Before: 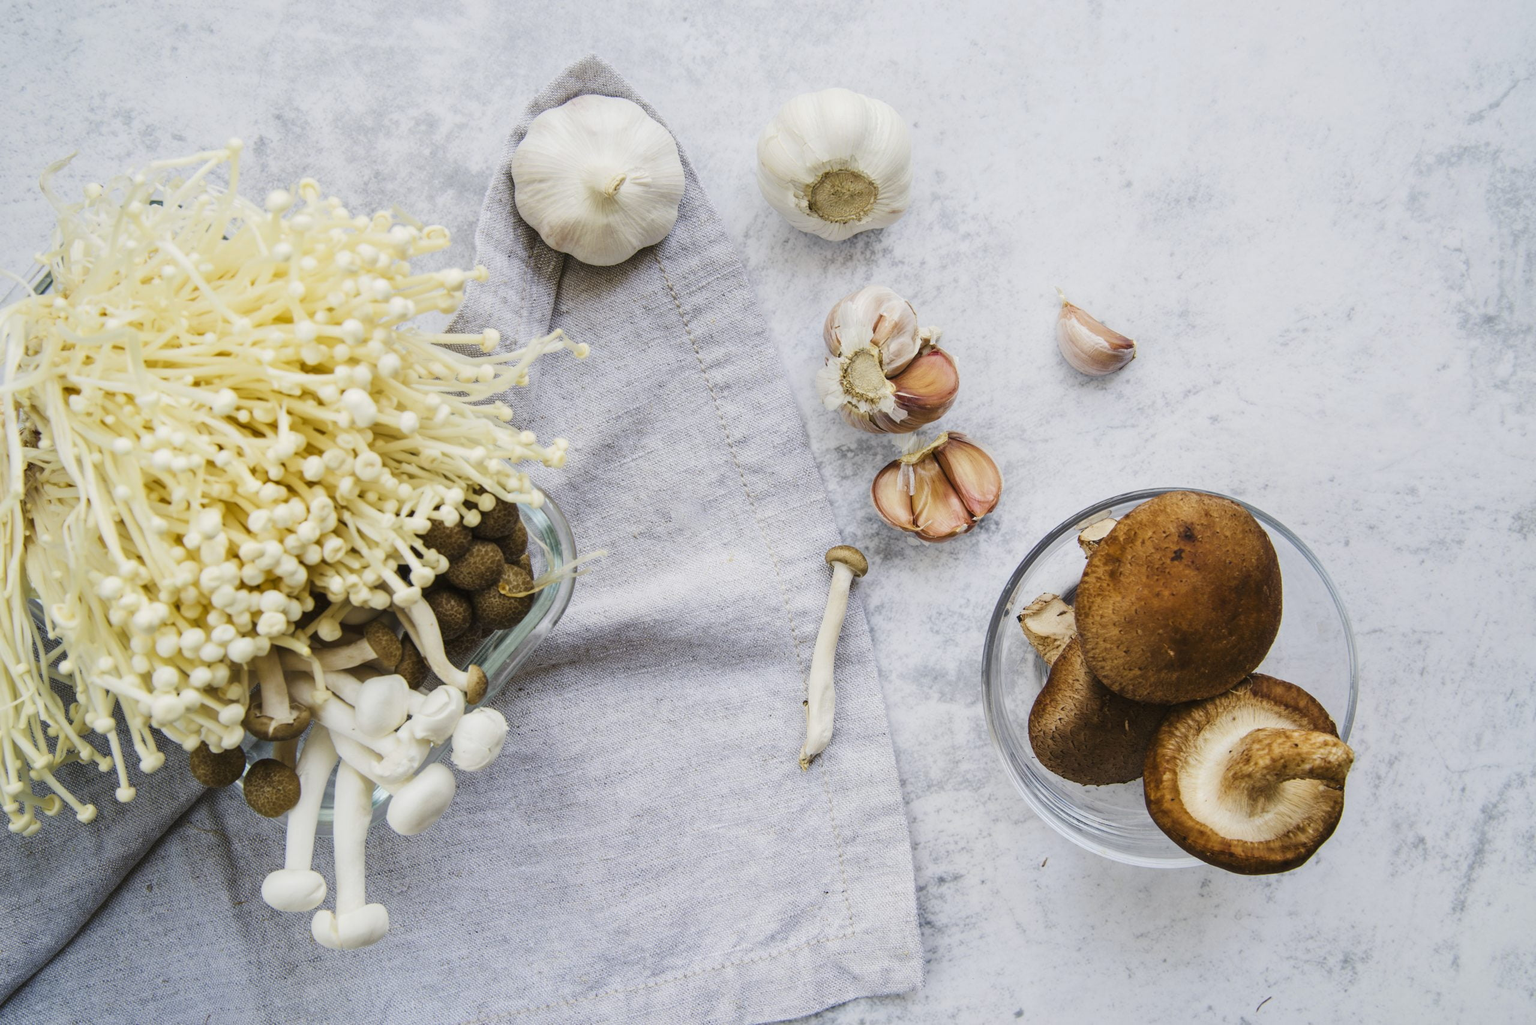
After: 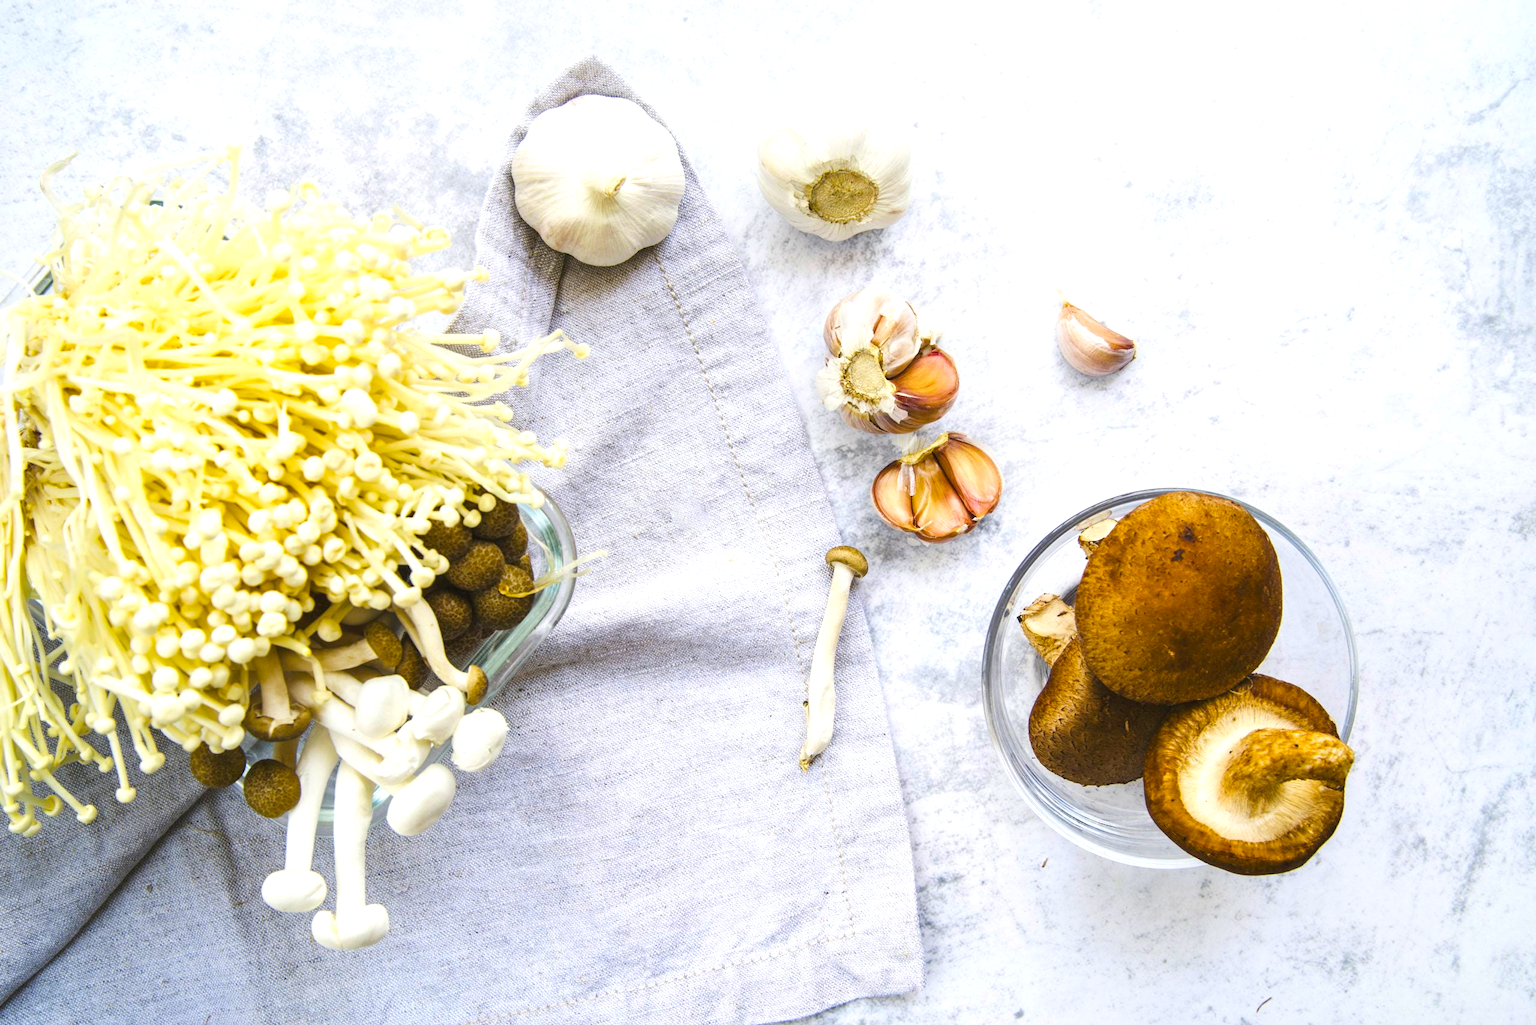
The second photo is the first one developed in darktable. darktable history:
exposure: black level correction 0, exposure 0.7 EV, compensate exposure bias true, compensate highlight preservation false
tone equalizer: on, module defaults
color balance rgb: linear chroma grading › global chroma 15%, perceptual saturation grading › global saturation 30%
